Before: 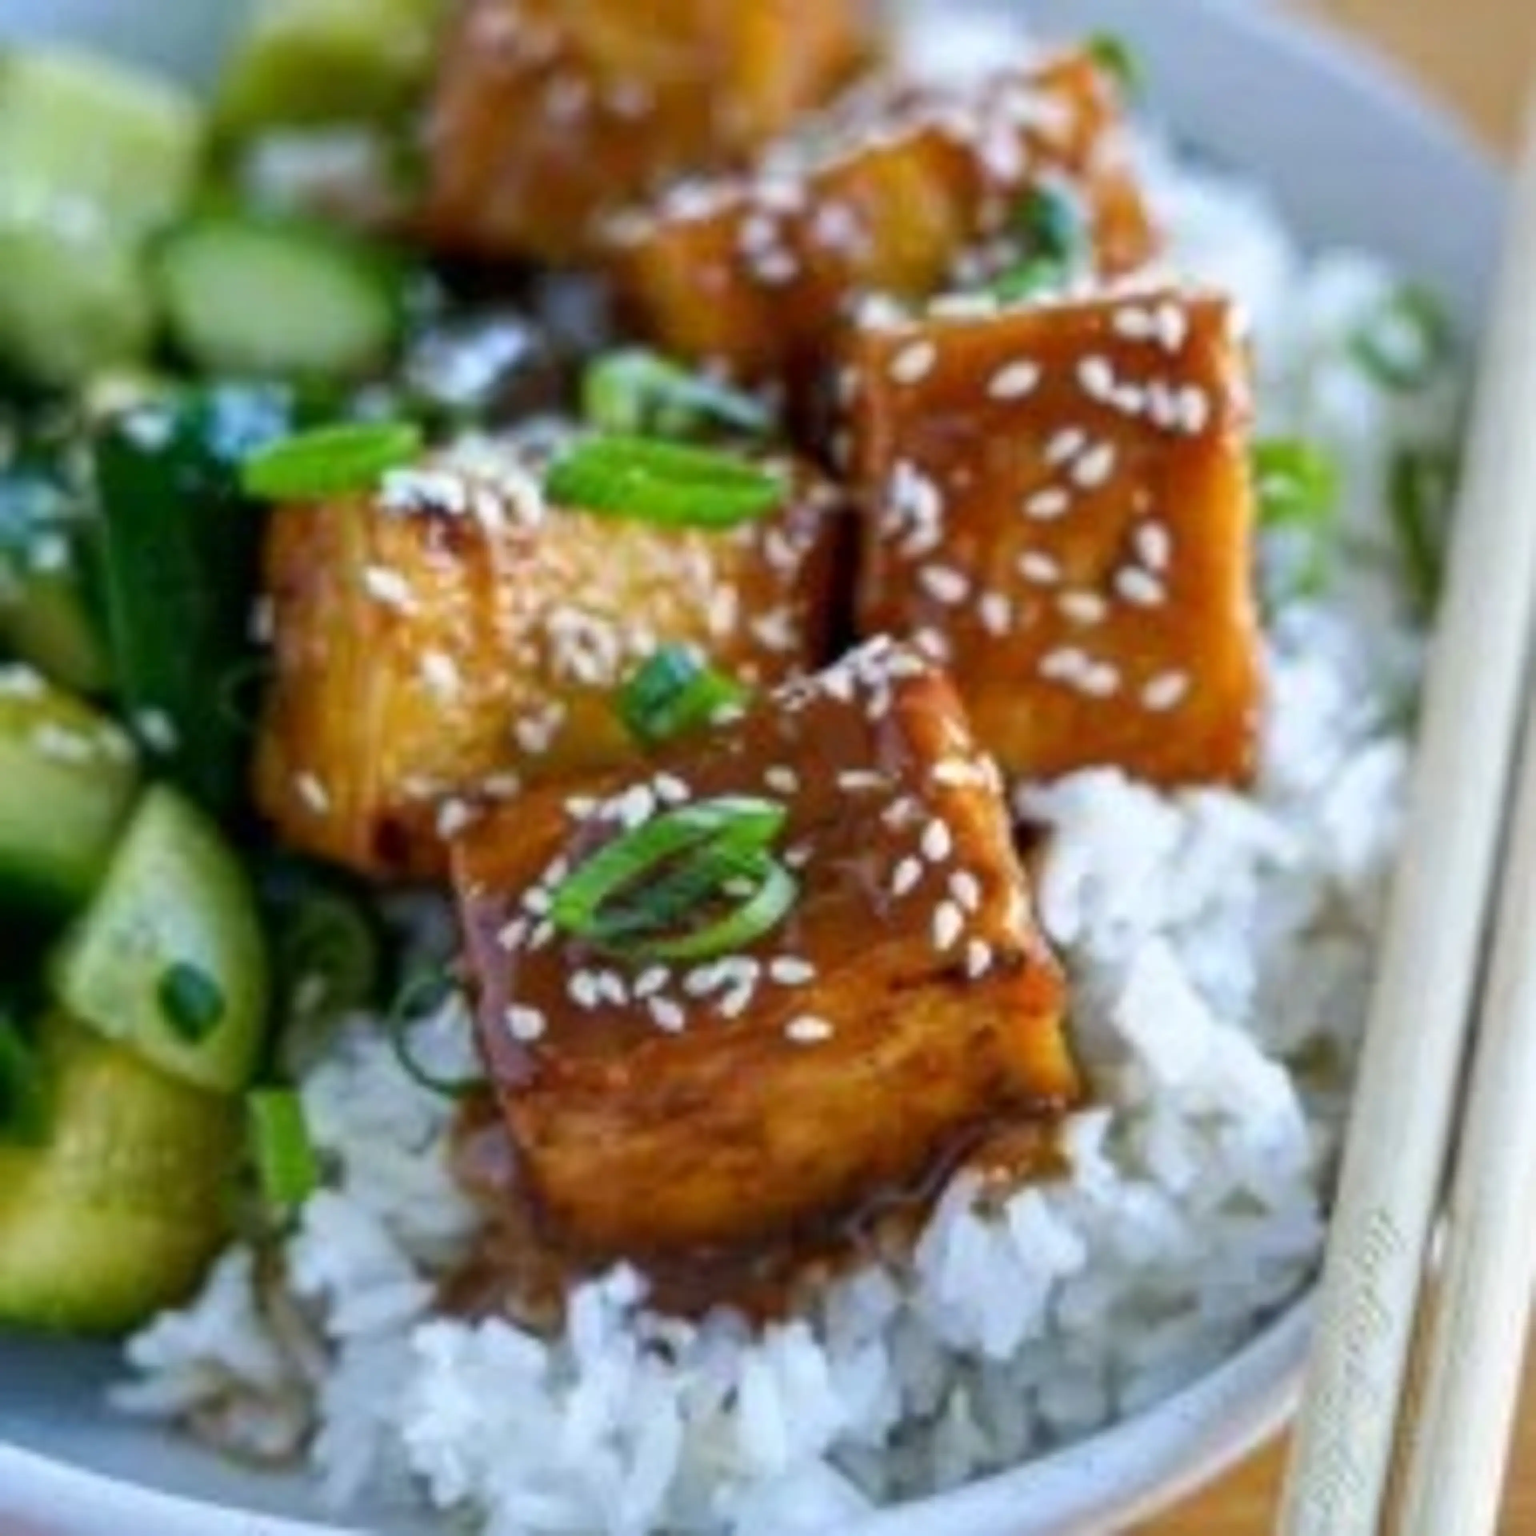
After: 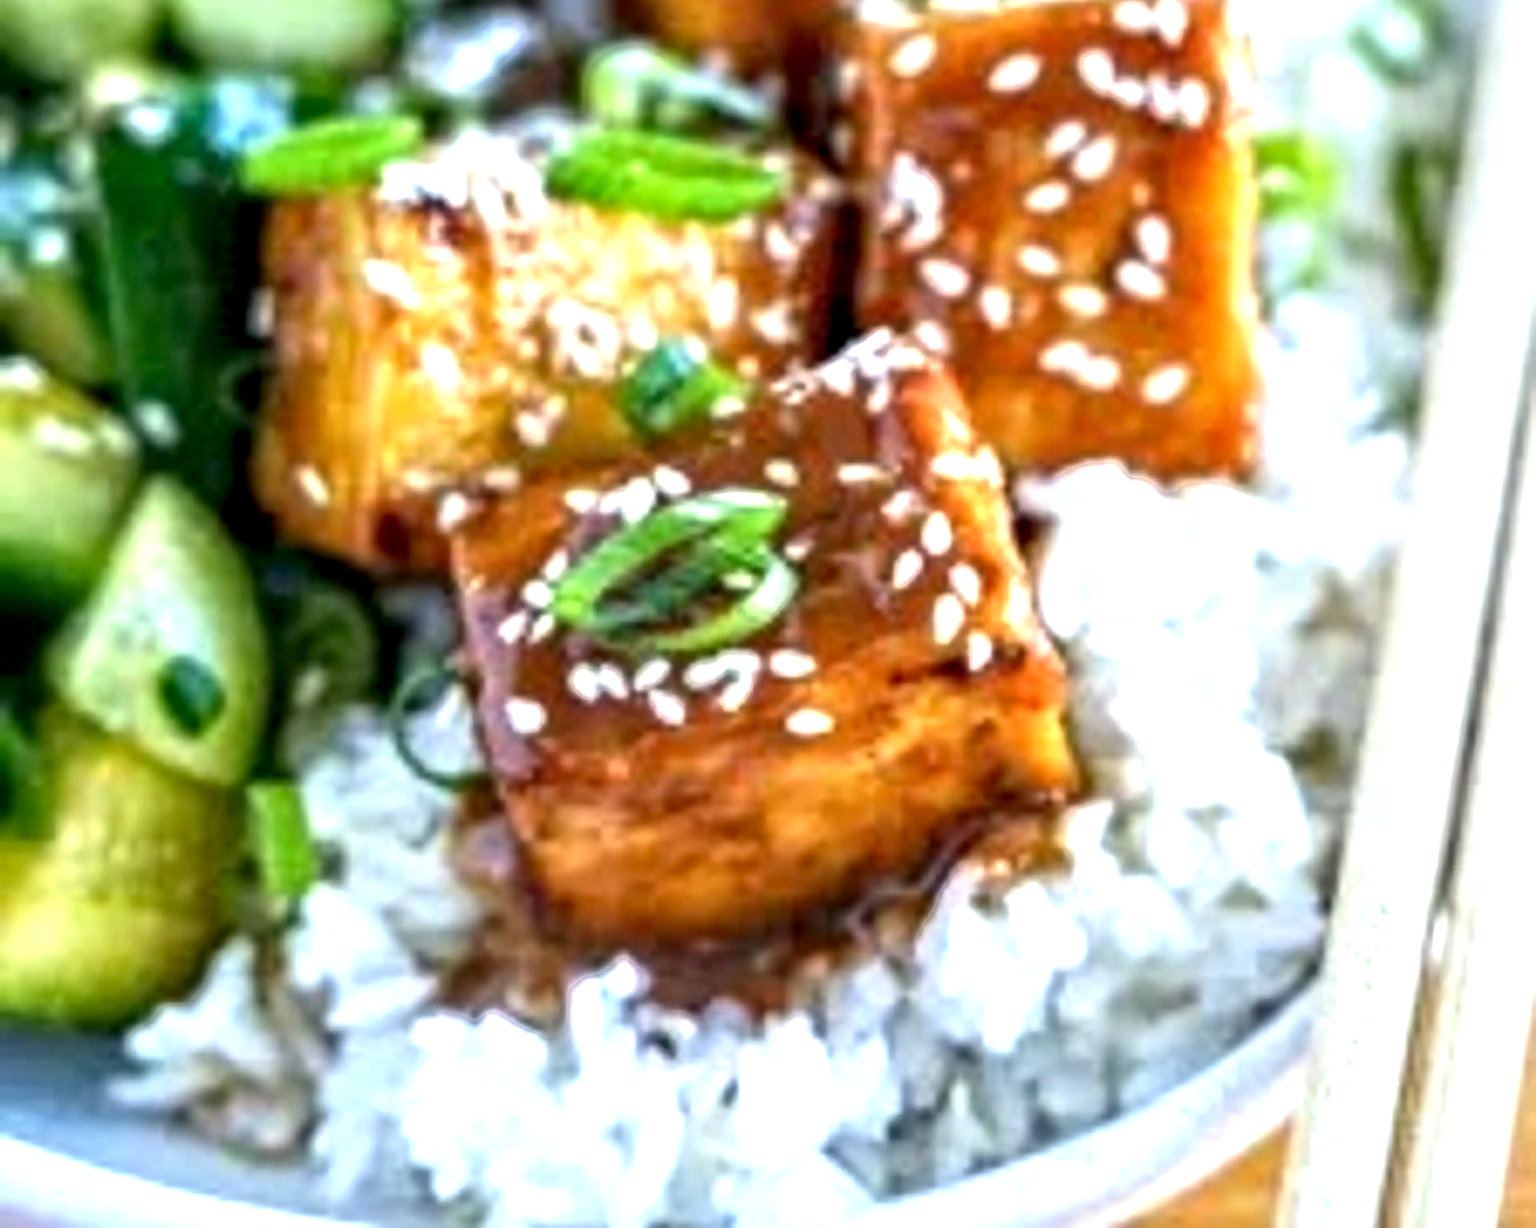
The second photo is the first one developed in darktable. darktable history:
exposure: black level correction 0.001, exposure 1.129 EV, compensate exposure bias true, compensate highlight preservation false
crop and rotate: top 19.998%
contrast equalizer: y [[0.586, 0.584, 0.576, 0.565, 0.552, 0.539], [0.5 ×6], [0.97, 0.959, 0.919, 0.859, 0.789, 0.717], [0 ×6], [0 ×6]]
